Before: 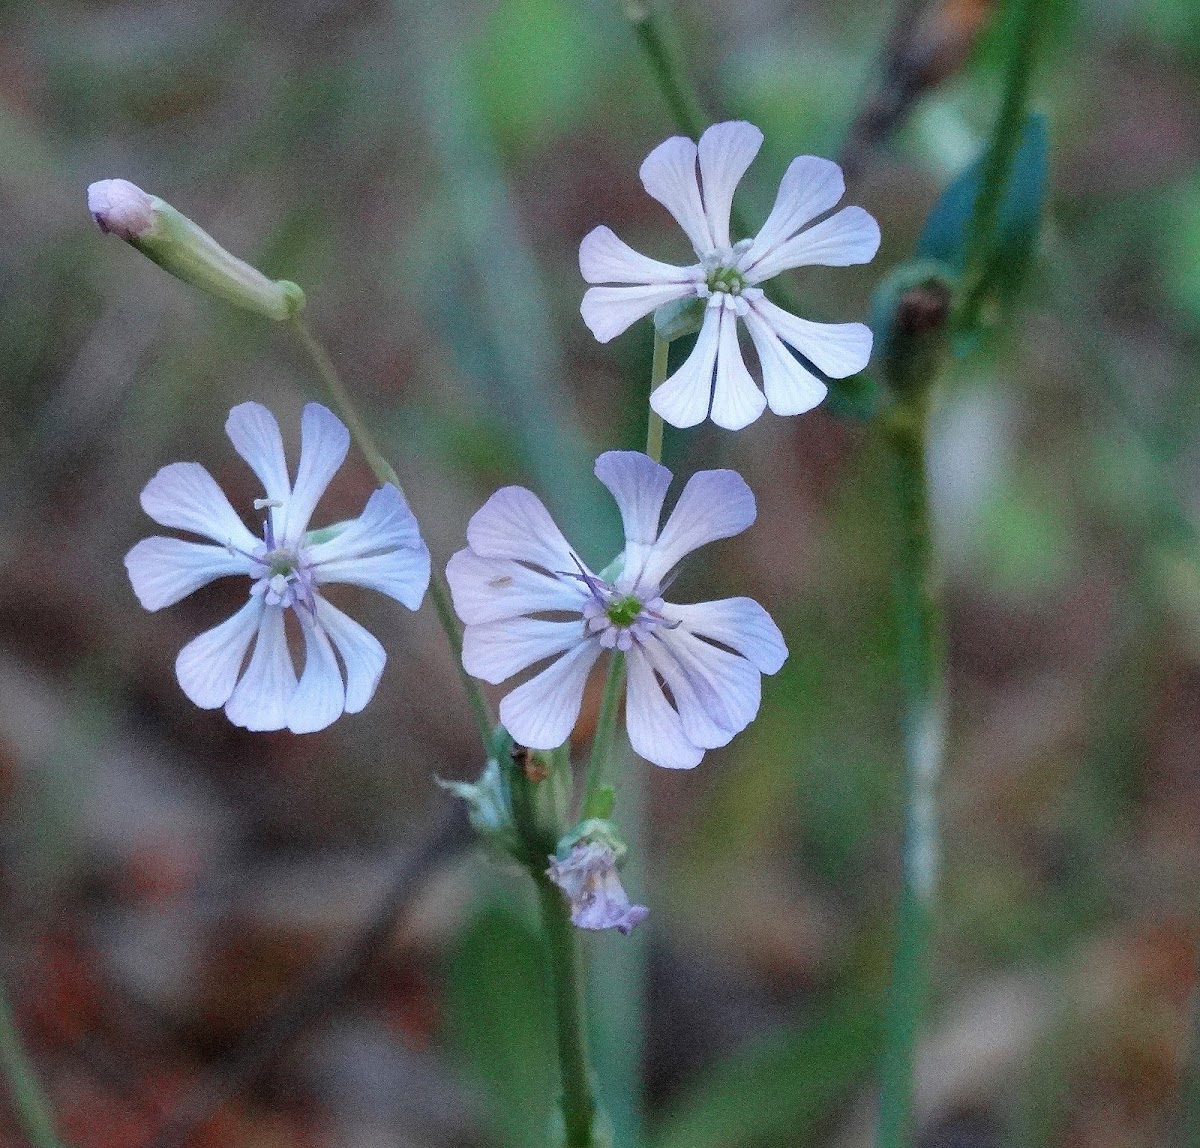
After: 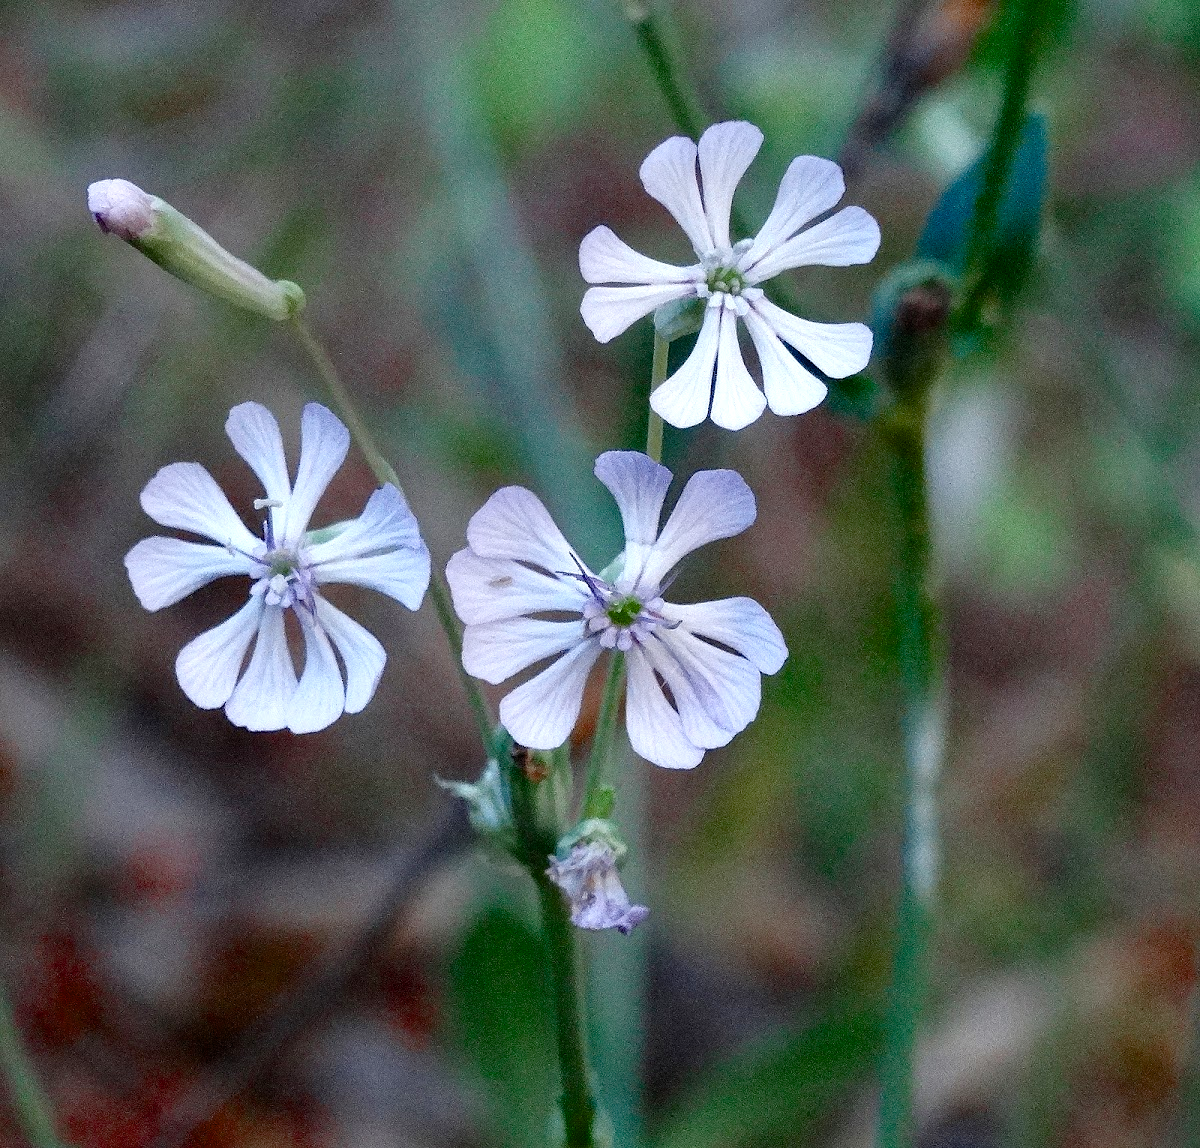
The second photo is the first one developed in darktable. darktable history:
color balance rgb: perceptual saturation grading › global saturation 20%, perceptual saturation grading › highlights -49.936%, perceptual saturation grading › shadows 24.747%, global vibrance 9.185%, contrast 14.509%, saturation formula JzAzBz (2021)
